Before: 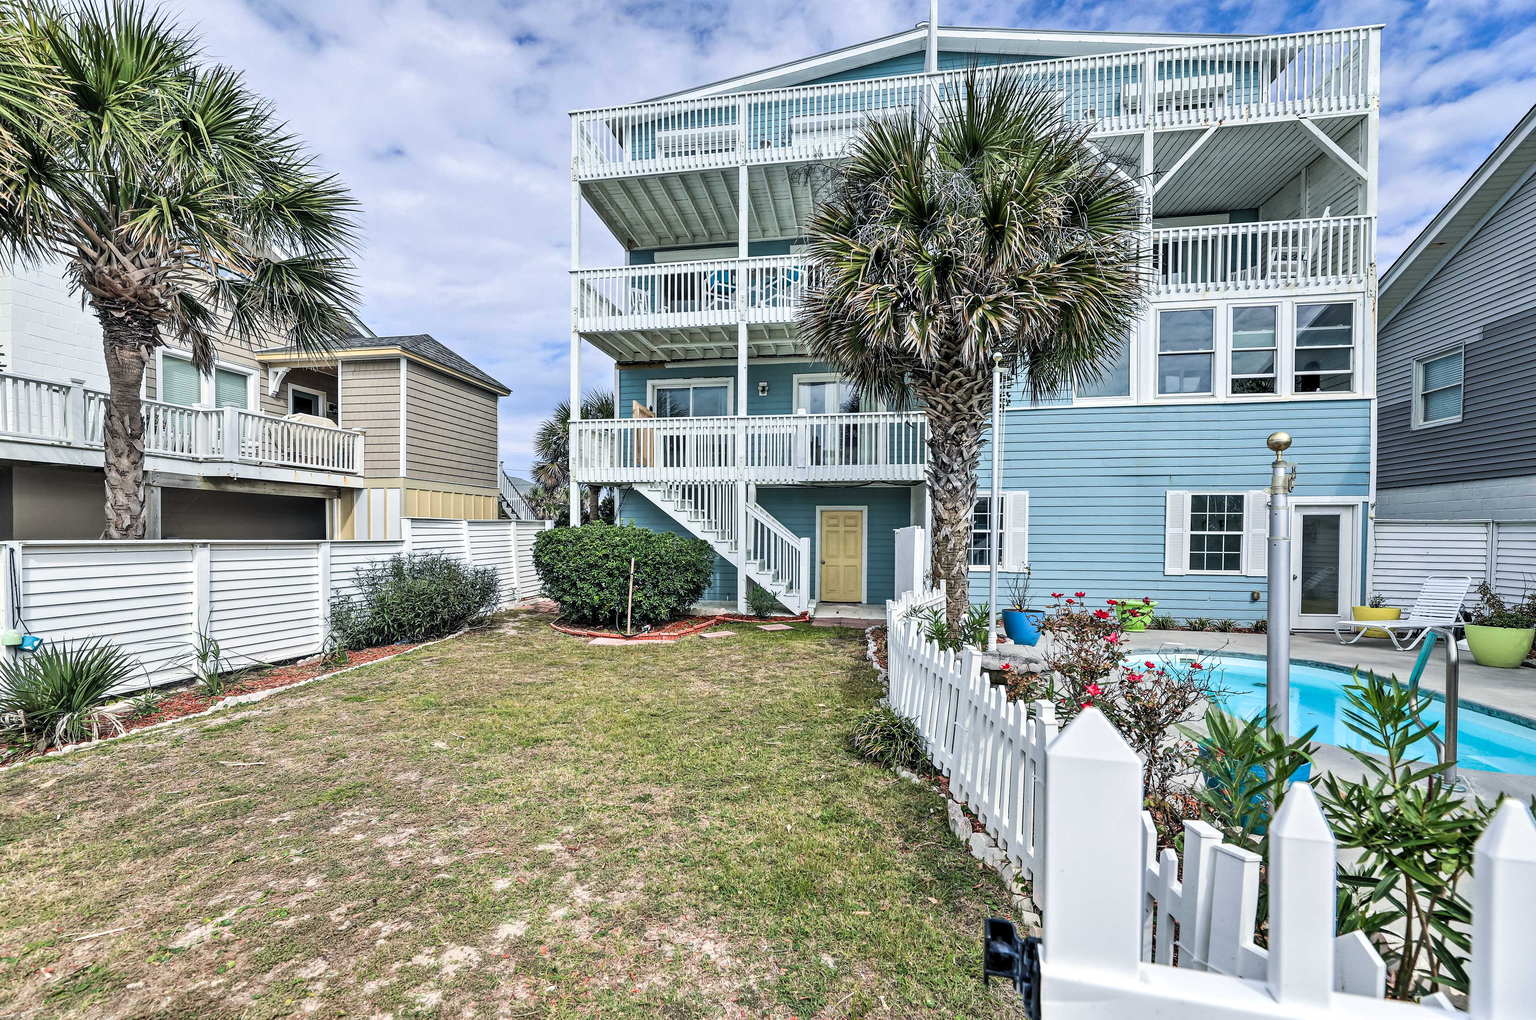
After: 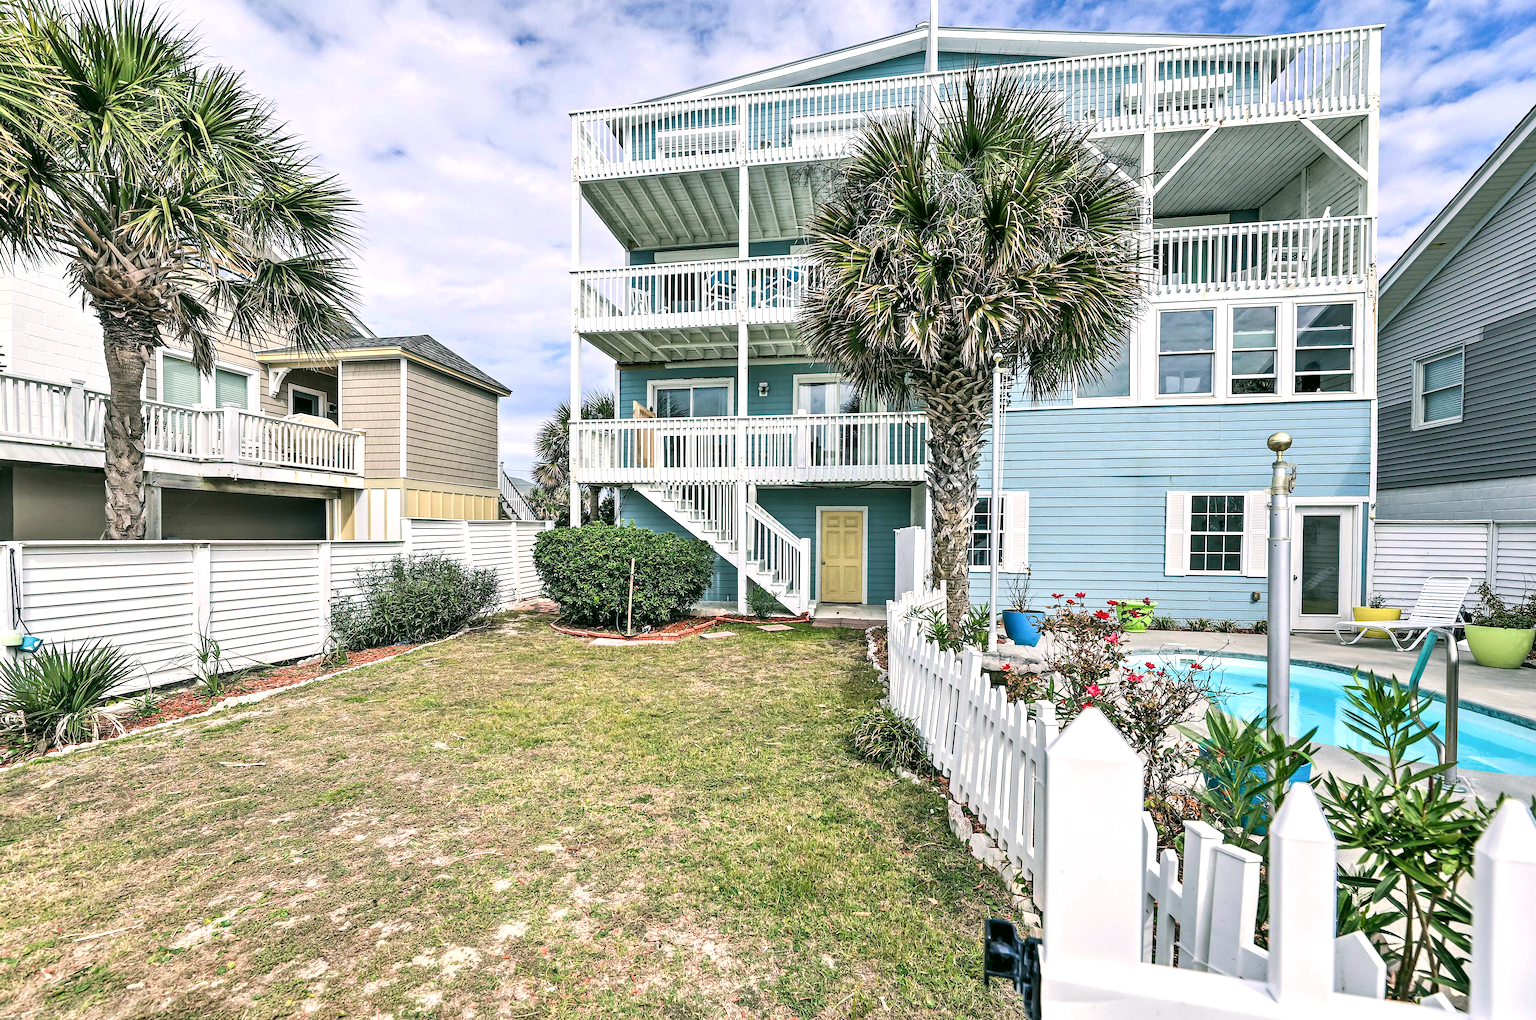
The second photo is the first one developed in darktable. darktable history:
exposure: exposure 0.357 EV, compensate exposure bias true, compensate highlight preservation false
color correction: highlights a* 4.16, highlights b* 4.93, shadows a* -8.24, shadows b* 4.61
